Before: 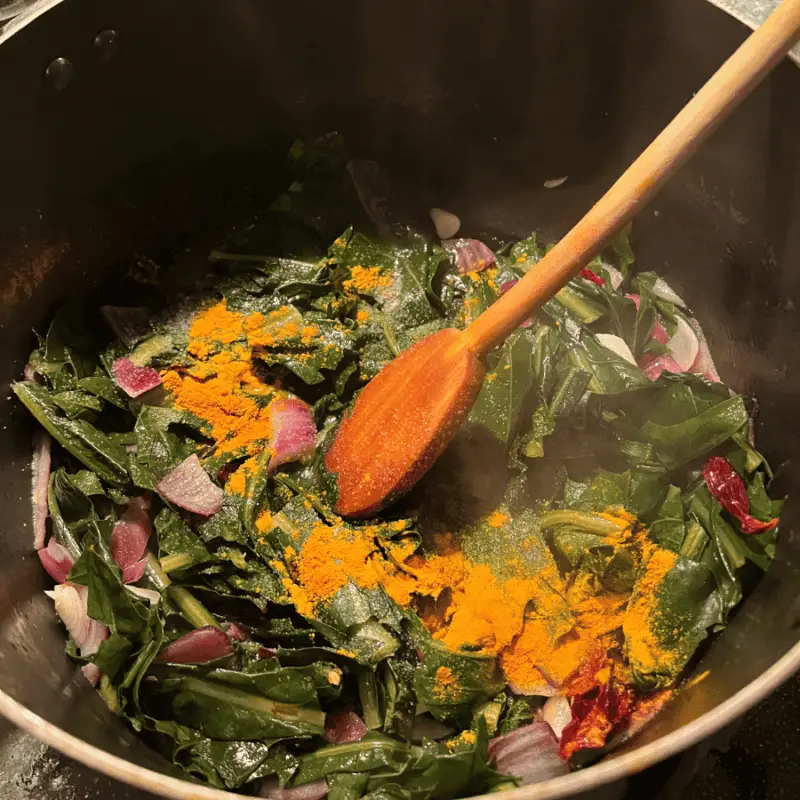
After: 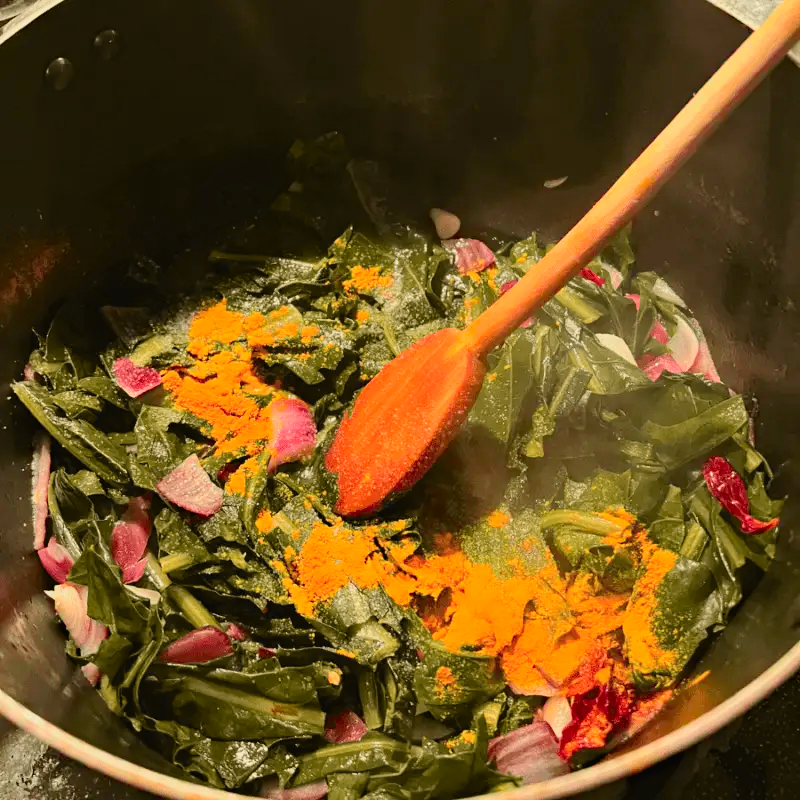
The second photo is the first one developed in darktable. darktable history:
tone curve: curves: ch0 [(0, 0.017) (0.239, 0.277) (0.508, 0.593) (0.826, 0.855) (1, 0.945)]; ch1 [(0, 0) (0.401, 0.42) (0.442, 0.47) (0.492, 0.498) (0.511, 0.504) (0.555, 0.586) (0.681, 0.739) (1, 1)]; ch2 [(0, 0) (0.411, 0.433) (0.5, 0.504) (0.545, 0.574) (1, 1)], color space Lab, independent channels, preserve colors none
haze removal: compatibility mode true, adaptive false
